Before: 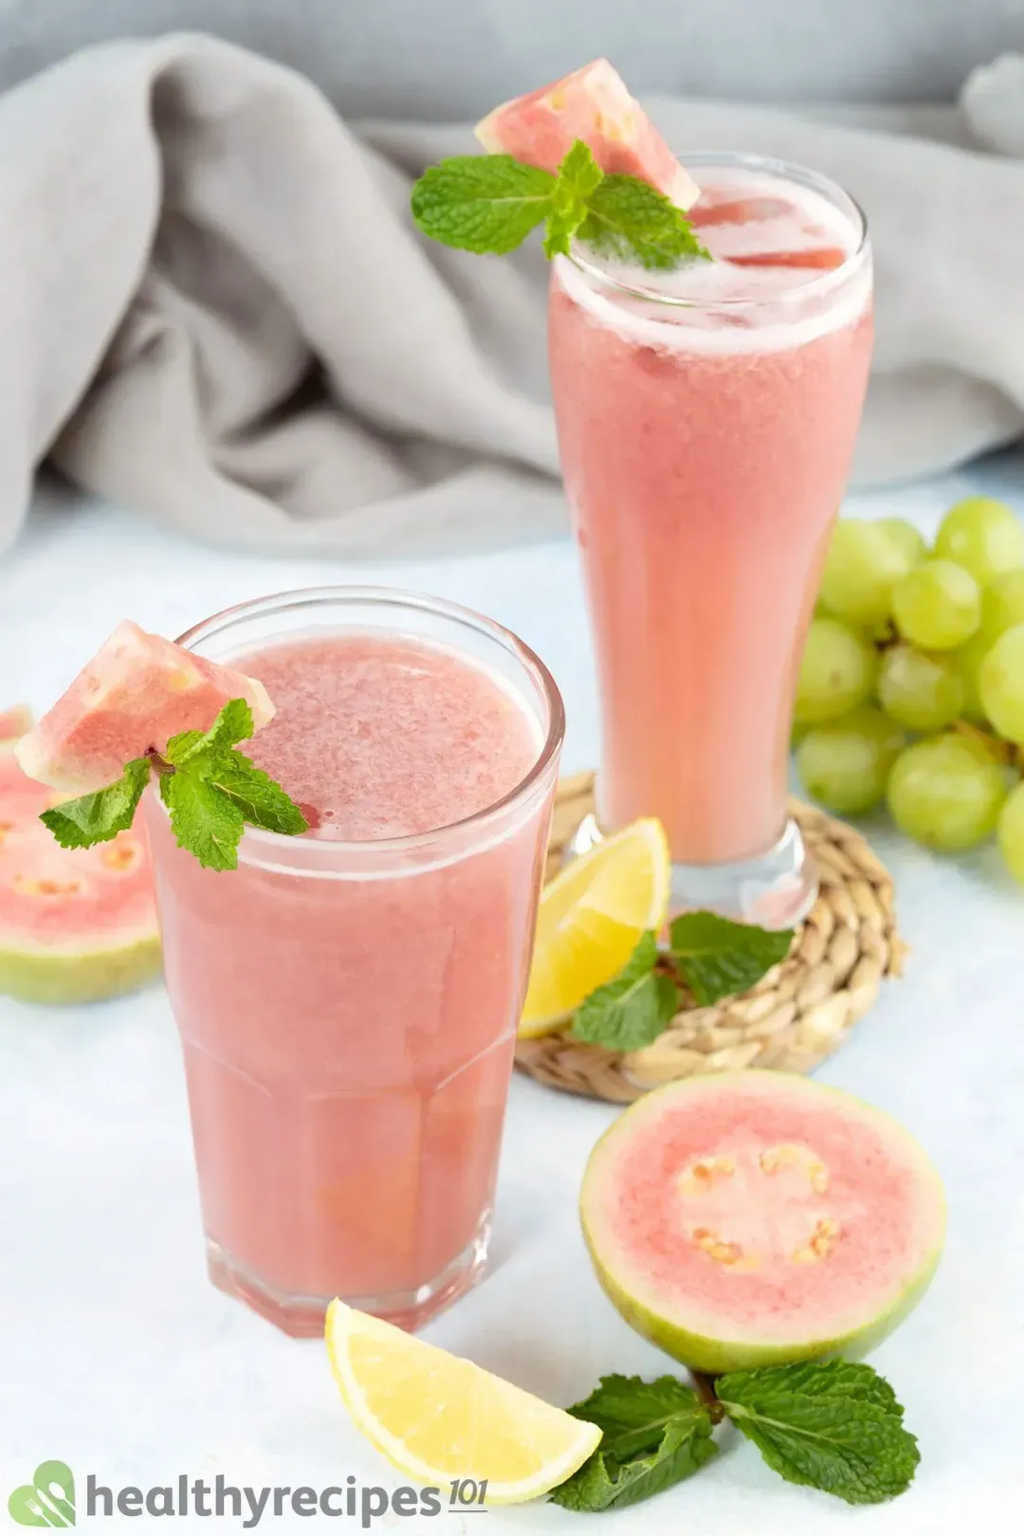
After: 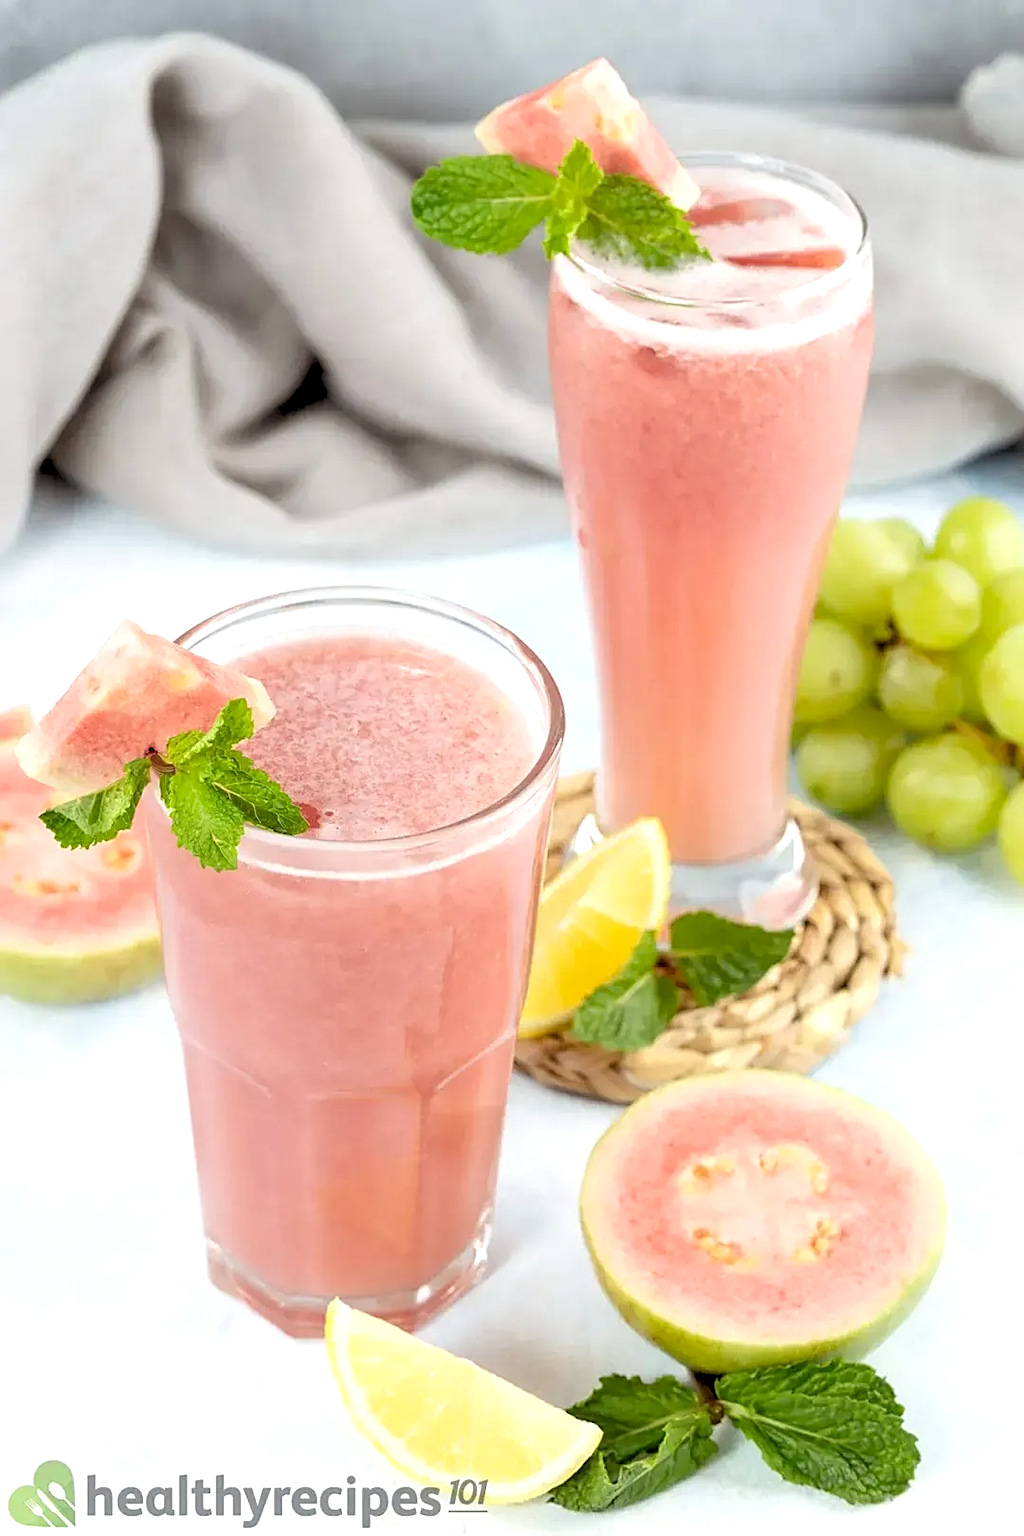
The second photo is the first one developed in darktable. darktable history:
sharpen: on, module defaults
local contrast: on, module defaults
rgb levels: levels [[0.013, 0.434, 0.89], [0, 0.5, 1], [0, 0.5, 1]]
